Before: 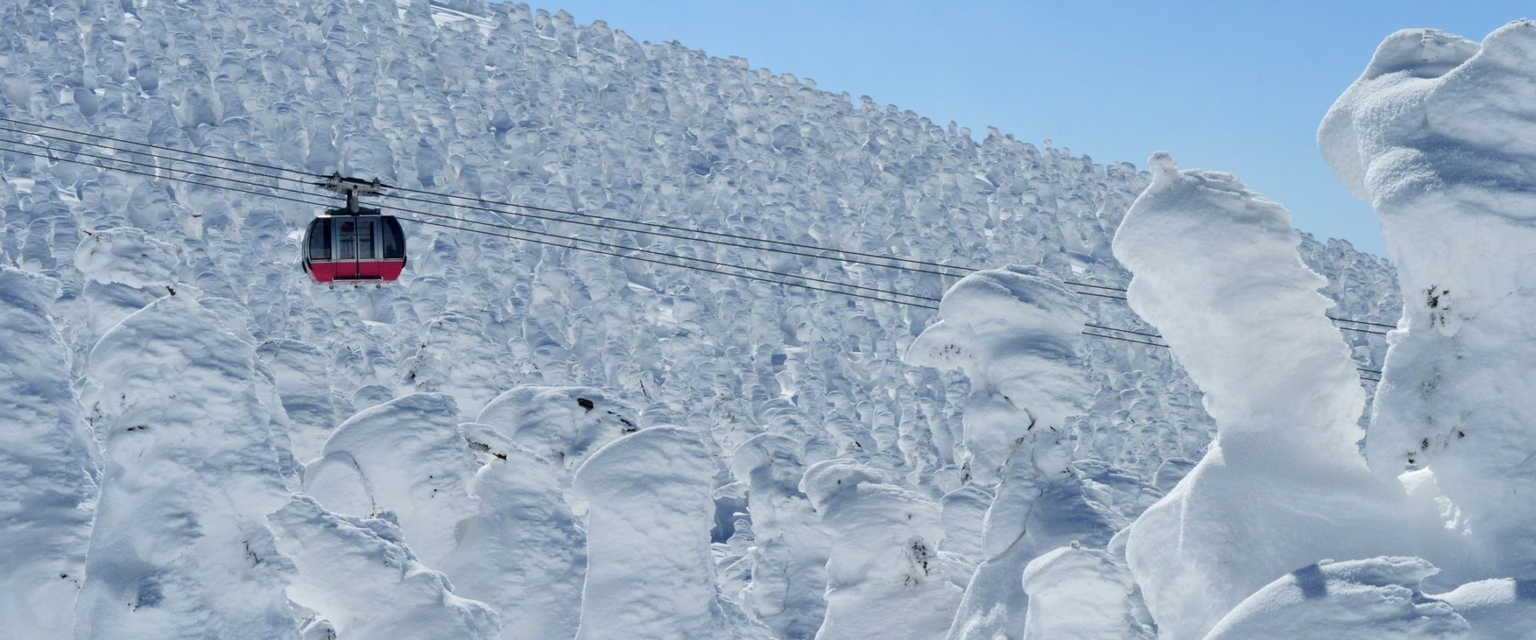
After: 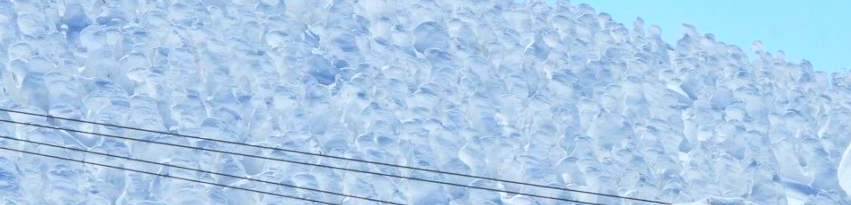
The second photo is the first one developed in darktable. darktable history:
crop: left 28.798%, top 16.839%, right 26.84%, bottom 57.492%
contrast brightness saturation: contrast 0.1, brightness 0.3, saturation 0.145
color balance rgb: highlights gain › luminance 14.871%, perceptual saturation grading › global saturation 31.163%
